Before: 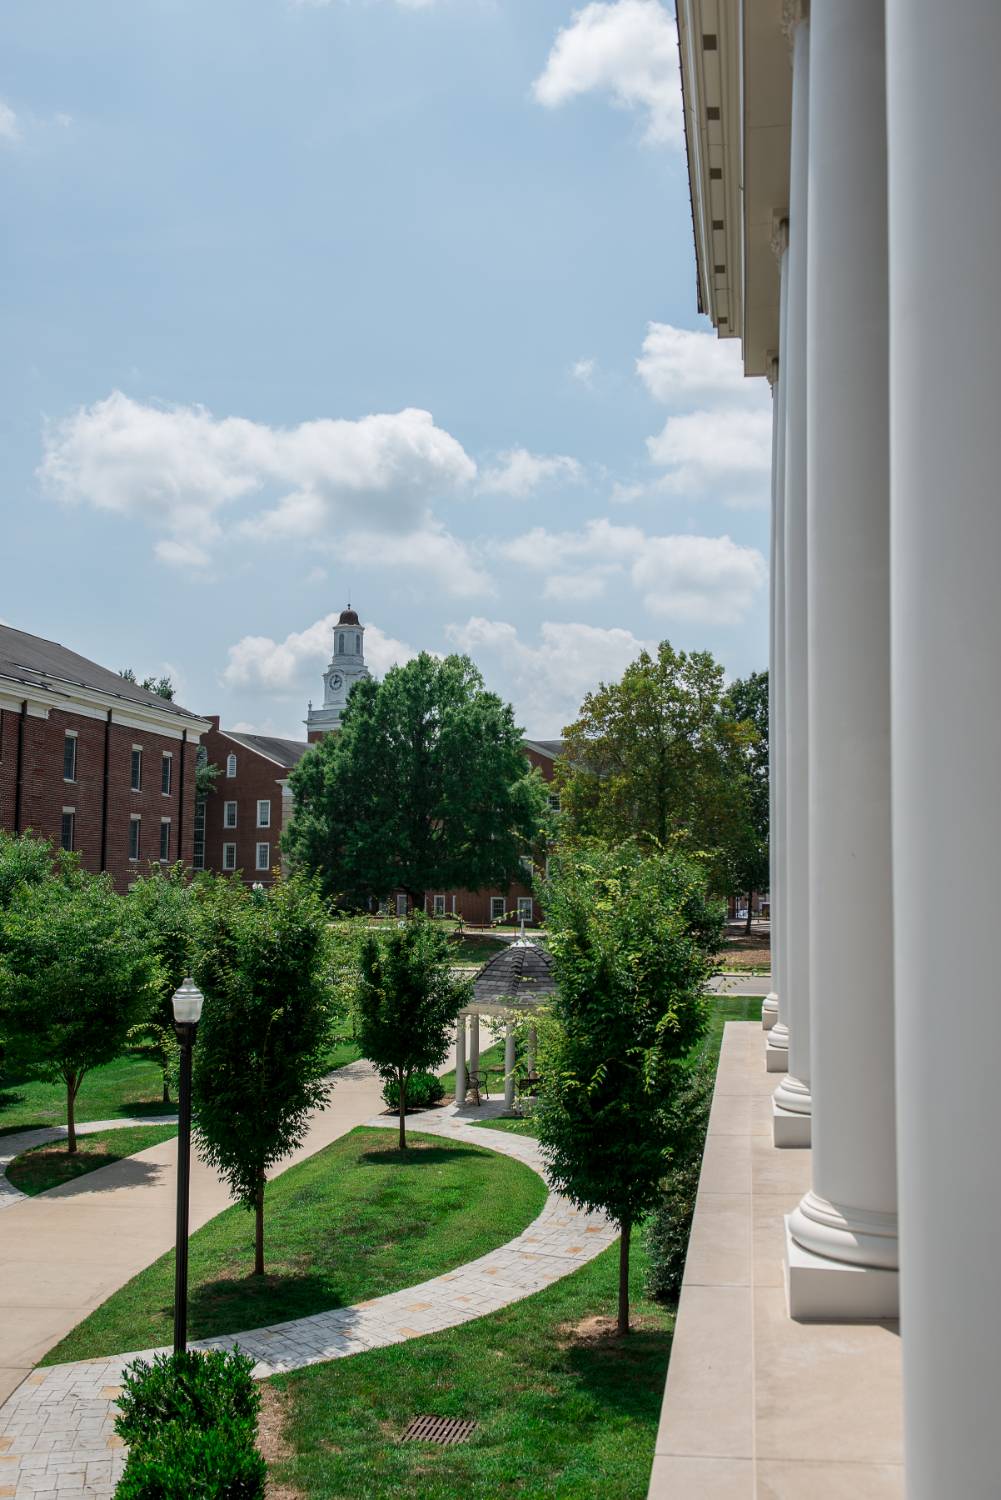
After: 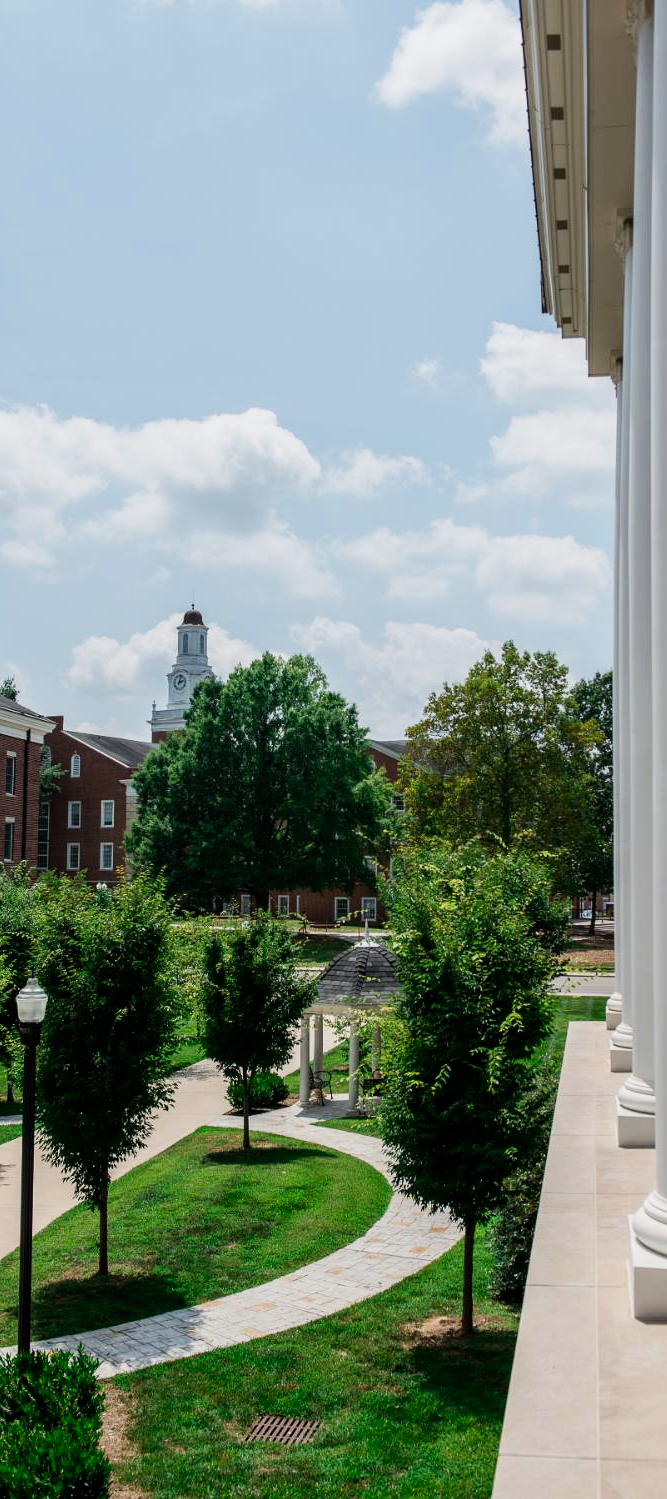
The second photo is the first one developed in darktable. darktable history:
tone curve: curves: ch0 [(0, 0) (0.058, 0.027) (0.214, 0.183) (0.304, 0.288) (0.522, 0.549) (0.658, 0.7) (0.741, 0.775) (0.844, 0.866) (0.986, 0.957)]; ch1 [(0, 0) (0.172, 0.123) (0.312, 0.296) (0.437, 0.429) (0.471, 0.469) (0.502, 0.5) (0.513, 0.515) (0.572, 0.603) (0.617, 0.653) (0.68, 0.724) (0.889, 0.924) (1, 1)]; ch2 [(0, 0) (0.411, 0.424) (0.489, 0.49) (0.502, 0.5) (0.517, 0.519) (0.549, 0.578) (0.604, 0.628) (0.693, 0.686) (1, 1)], preserve colors none
crop and rotate: left 15.635%, right 17.701%
